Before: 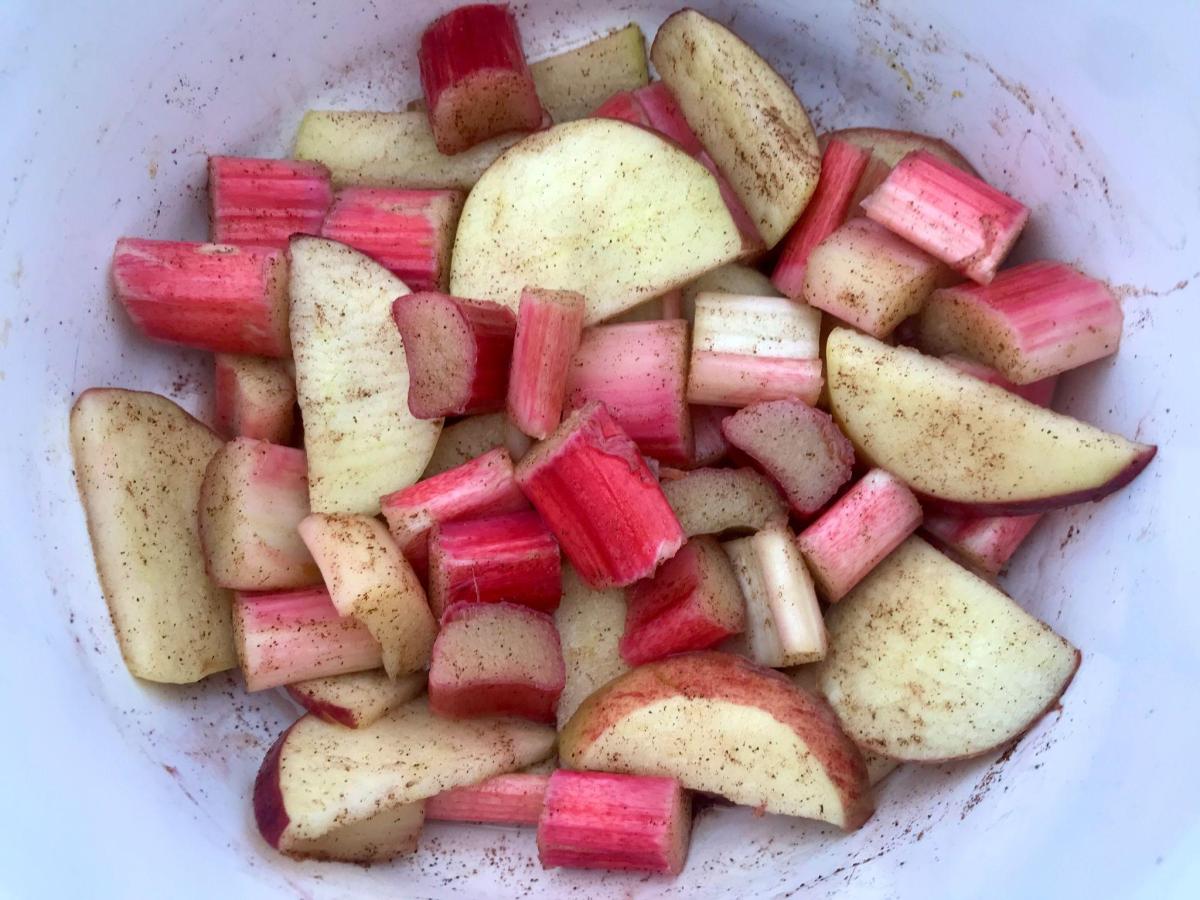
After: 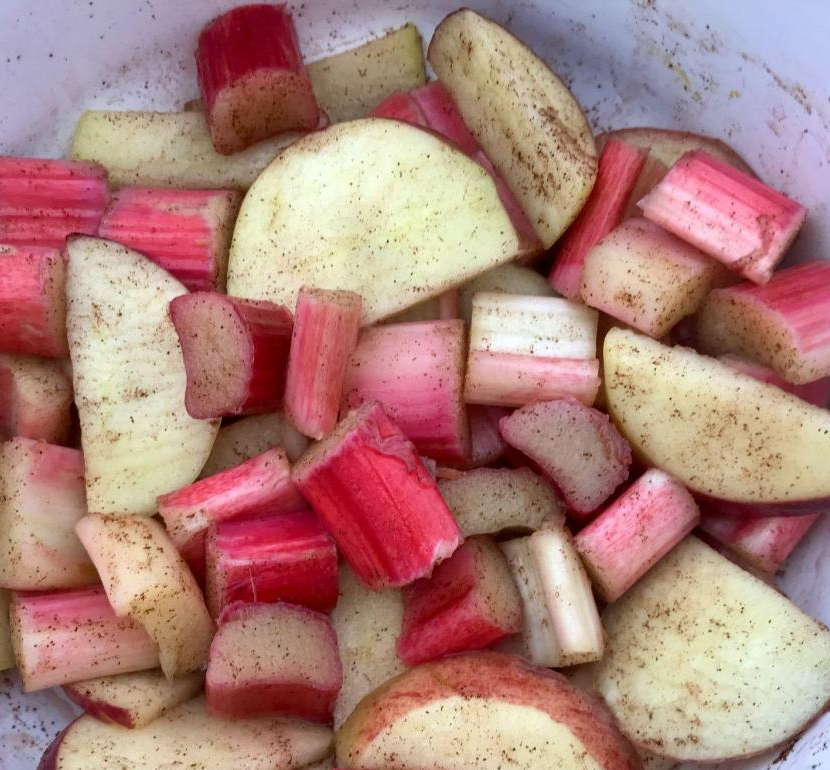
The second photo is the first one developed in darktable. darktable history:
crop: left 18.652%, right 12.1%, bottom 14.385%
